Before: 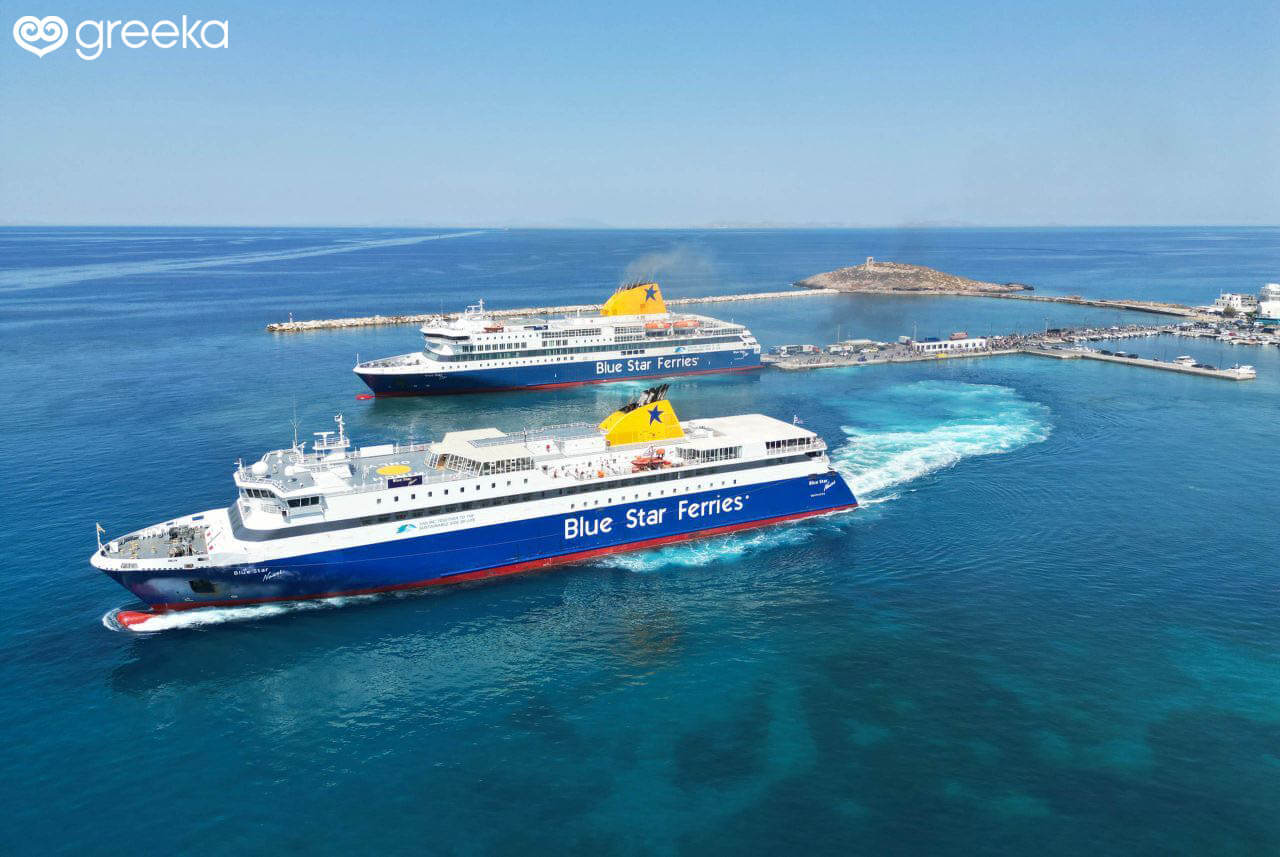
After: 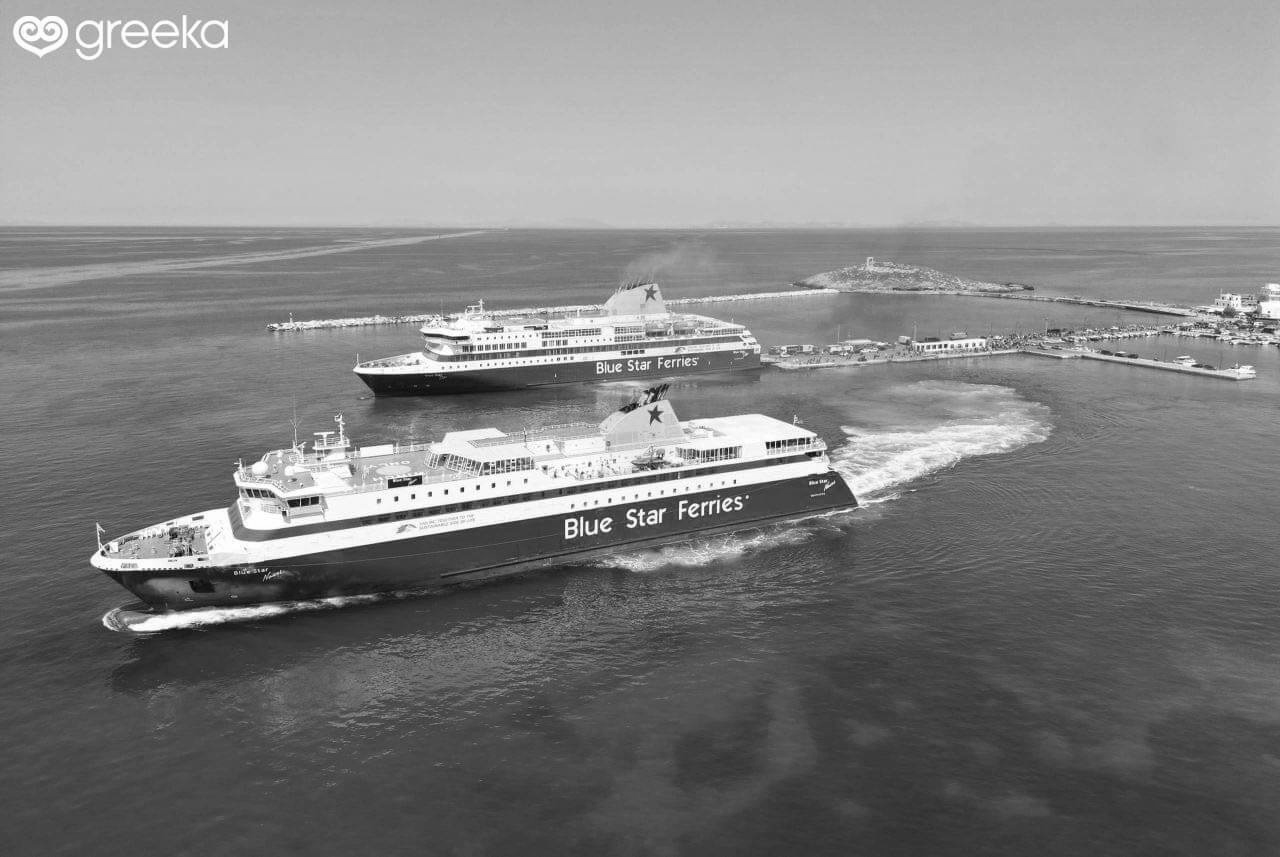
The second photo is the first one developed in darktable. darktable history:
monochrome: on, module defaults
rotate and perspective: crop left 0, crop top 0
color balance: output saturation 120%
